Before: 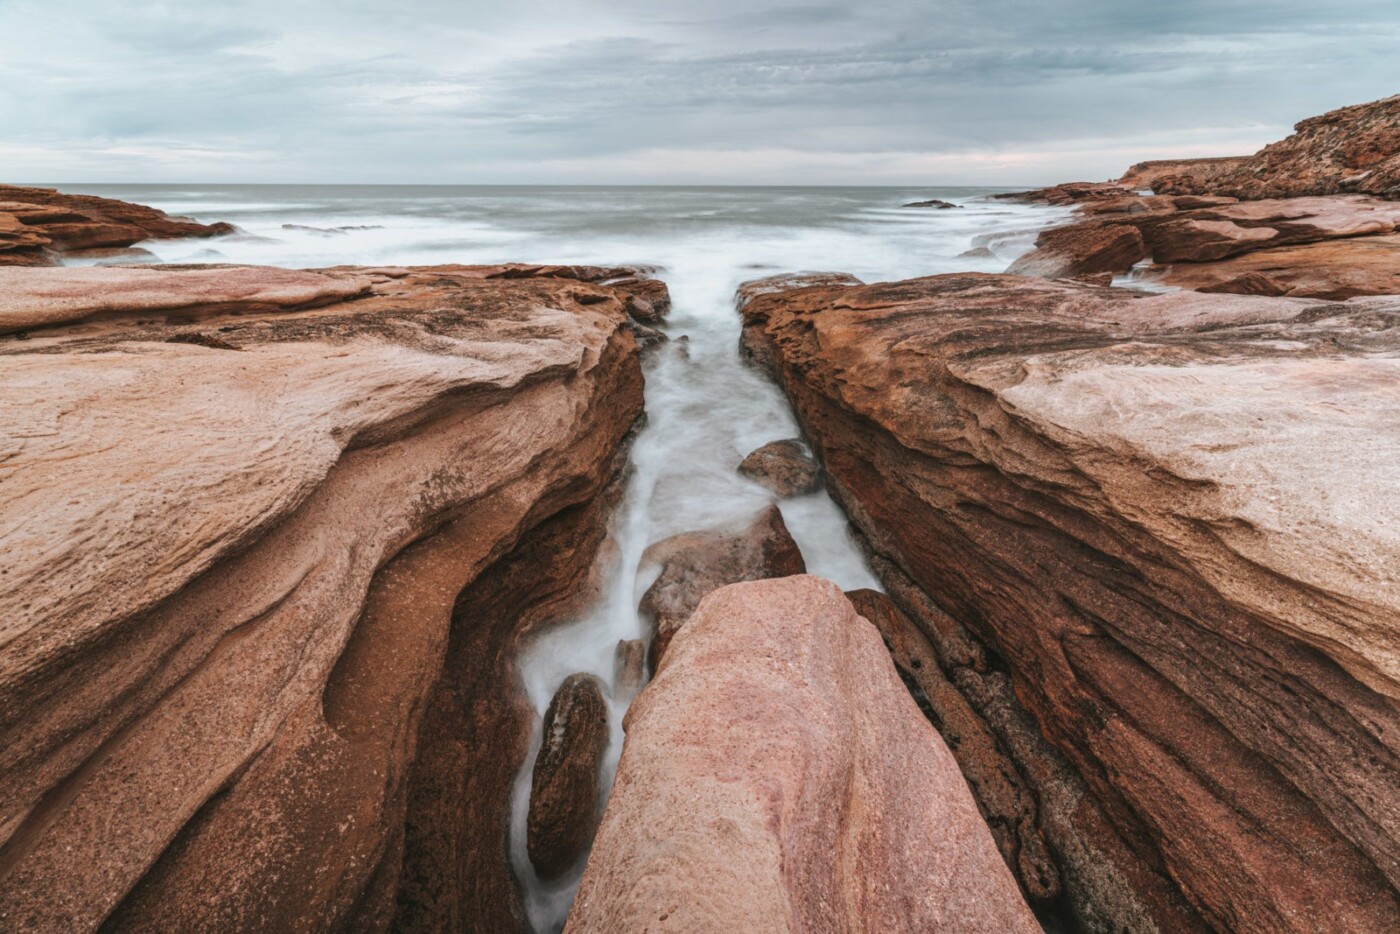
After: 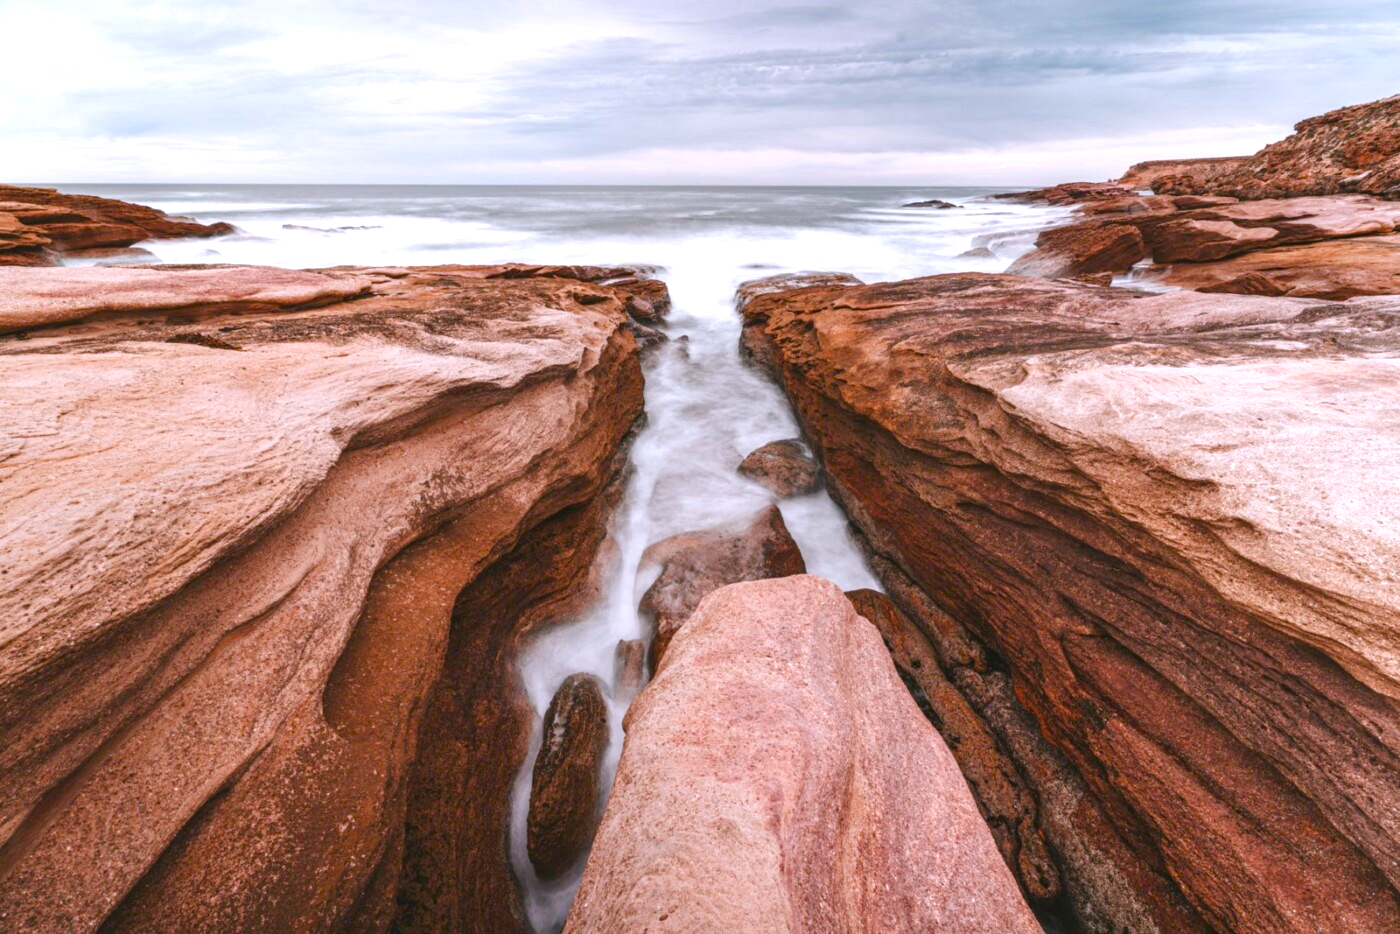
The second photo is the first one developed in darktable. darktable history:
white balance: red 1.05, blue 1.072
color balance rgb: perceptual saturation grading › global saturation 25%, perceptual saturation grading › highlights -50%, perceptual saturation grading › shadows 30%, perceptual brilliance grading › global brilliance 12%, global vibrance 20%
